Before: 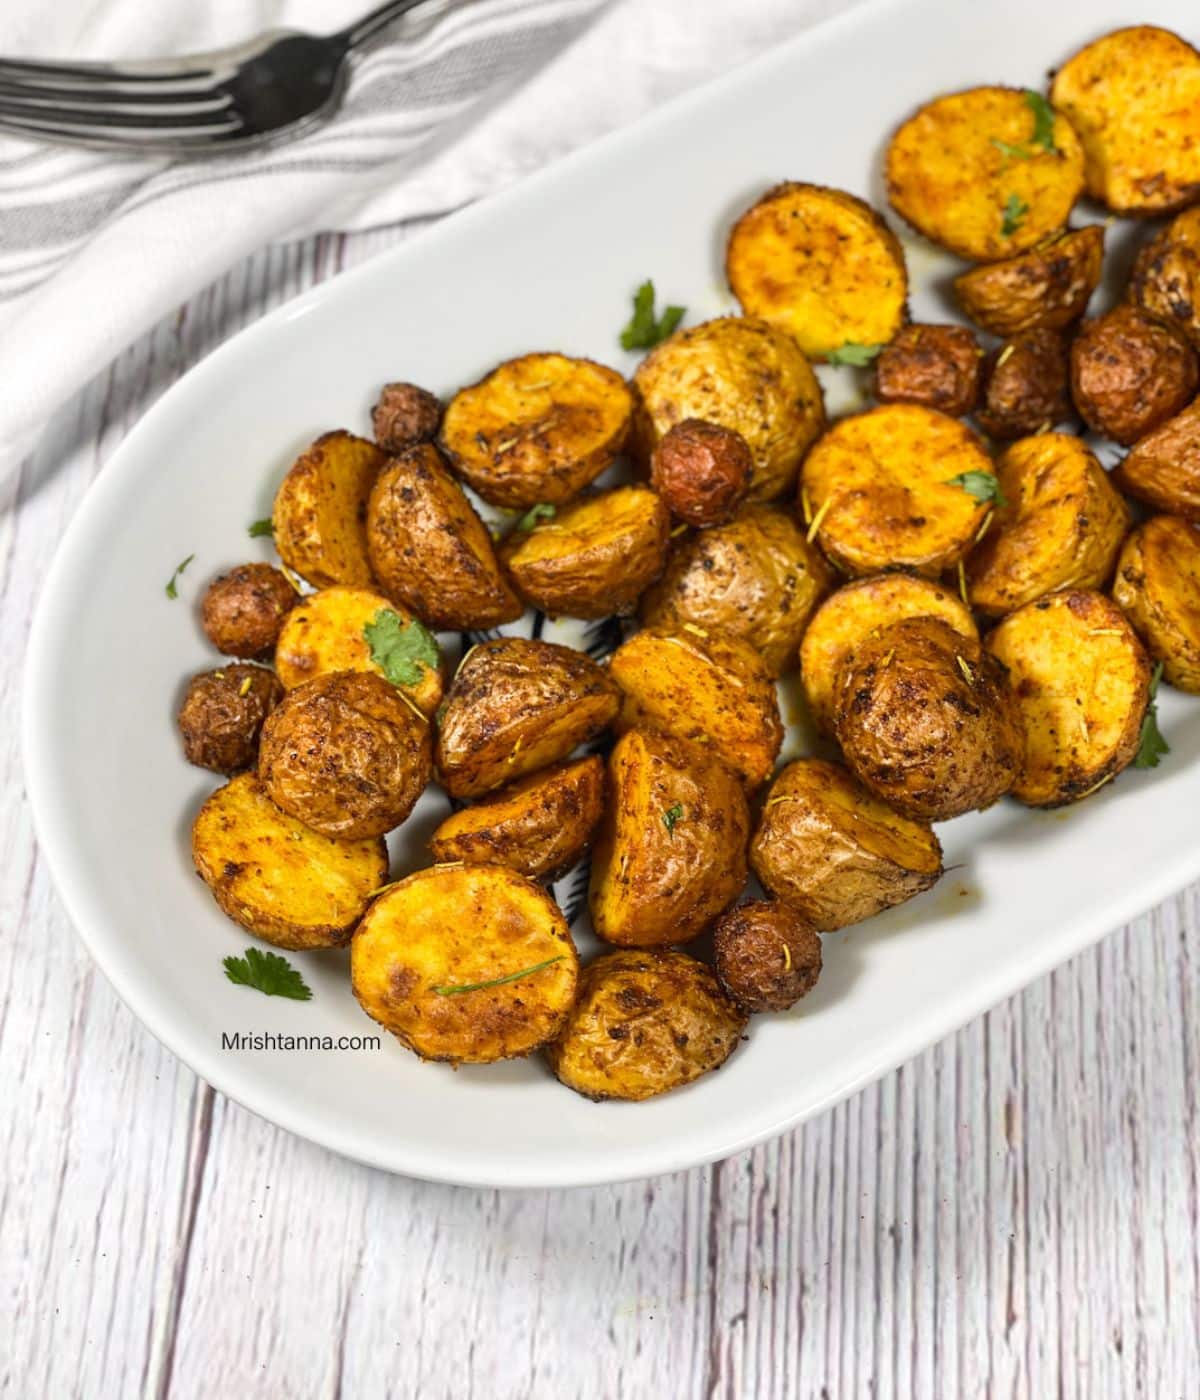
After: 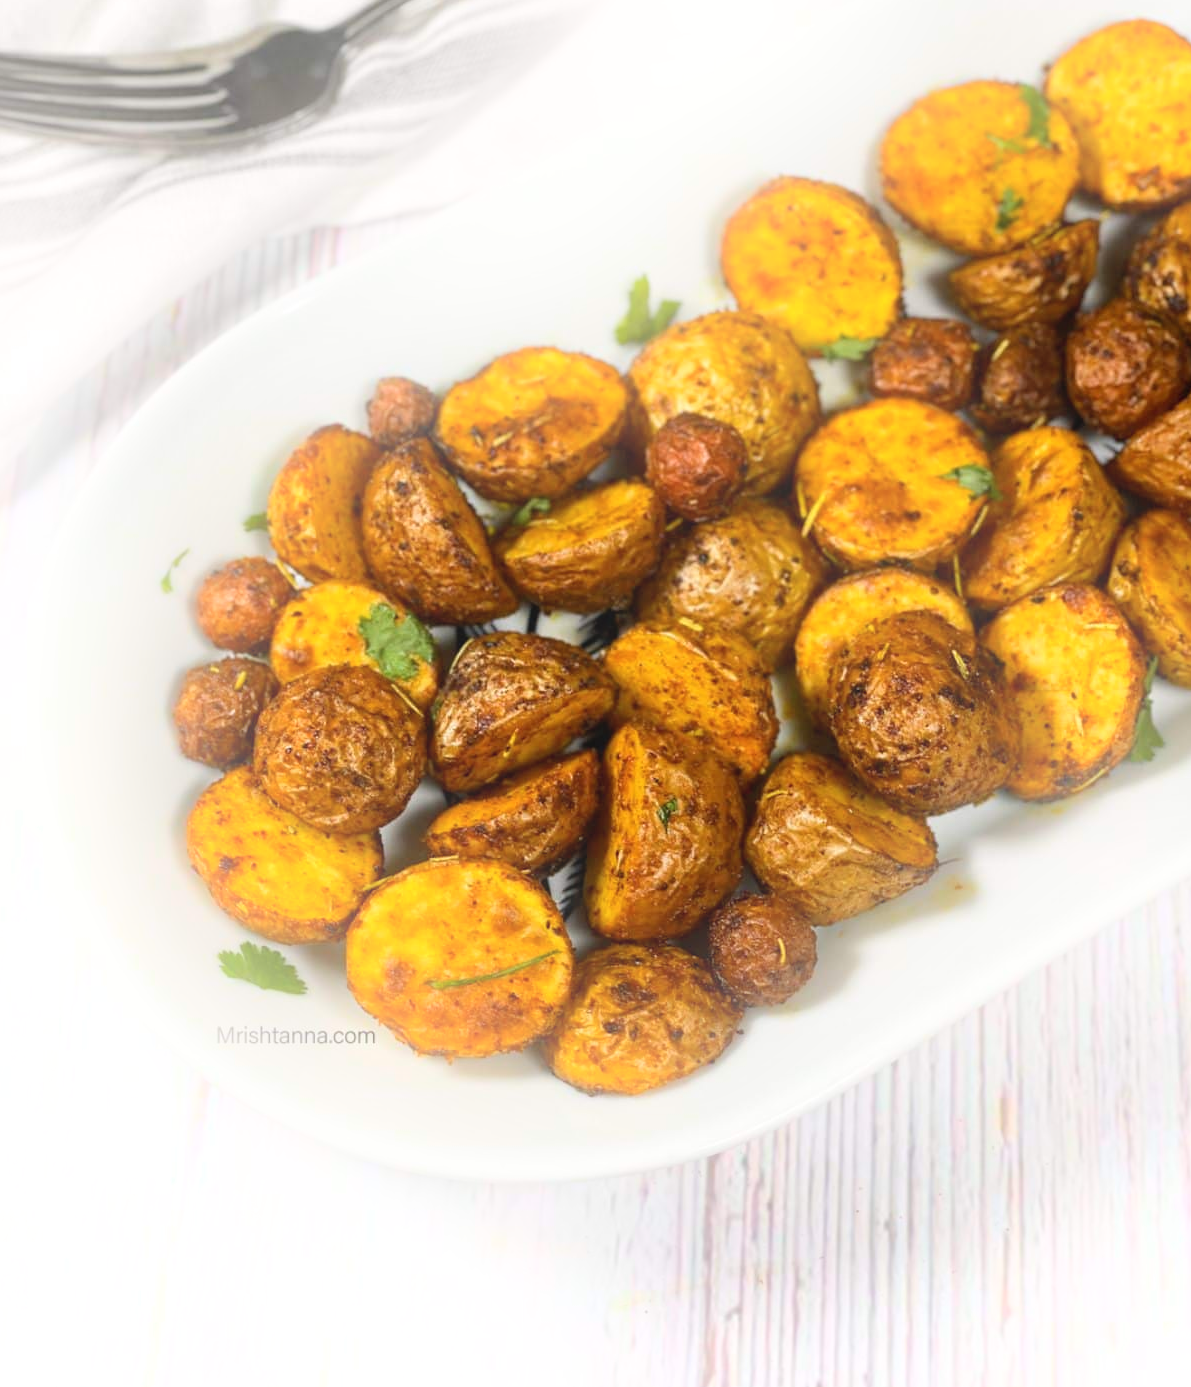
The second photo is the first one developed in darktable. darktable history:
crop: left 0.434%, top 0.485%, right 0.244%, bottom 0.386%
bloom: on, module defaults
